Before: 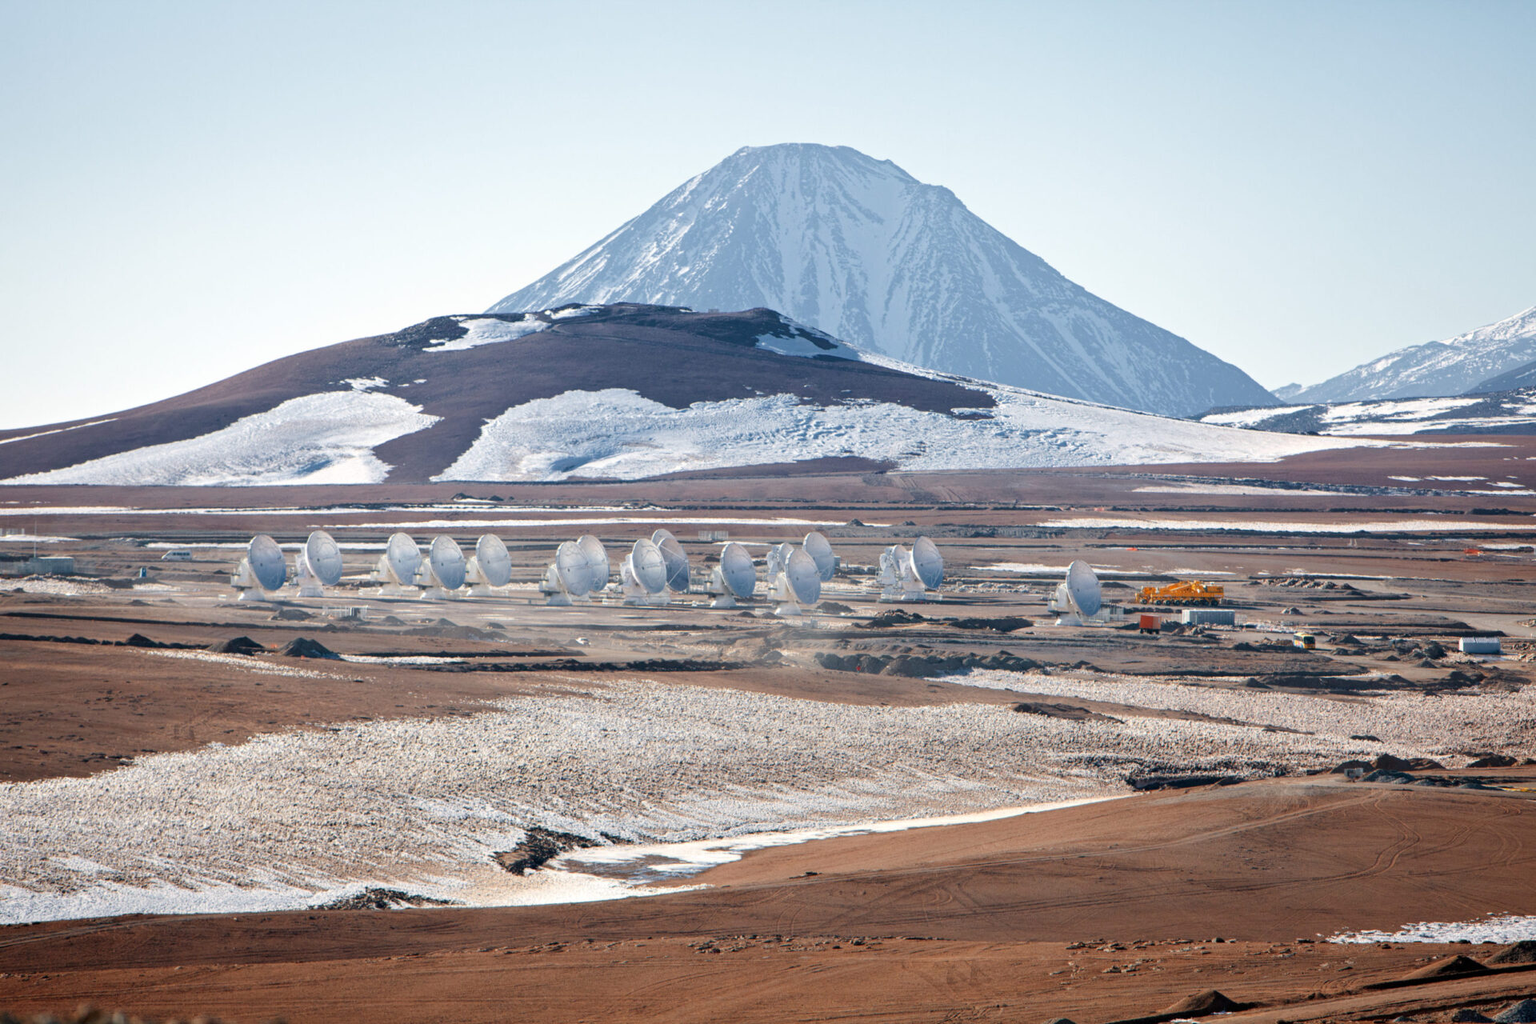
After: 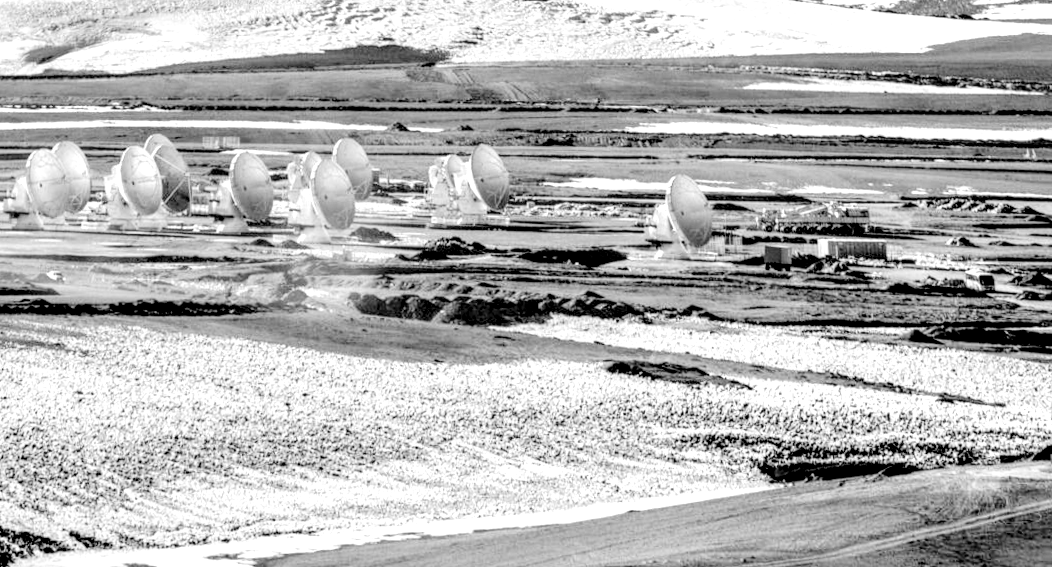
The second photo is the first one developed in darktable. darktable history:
contrast brightness saturation: saturation -1
crop: left 35.03%, top 36.625%, right 14.663%, bottom 20.057%
local contrast: detail 203%
rotate and perspective: rotation 0.128°, lens shift (vertical) -0.181, lens shift (horizontal) -0.044, shear 0.001, automatic cropping off
base curve: curves: ch0 [(0, 0) (0.036, 0.01) (0.123, 0.254) (0.258, 0.504) (0.507, 0.748) (1, 1)], preserve colors none
